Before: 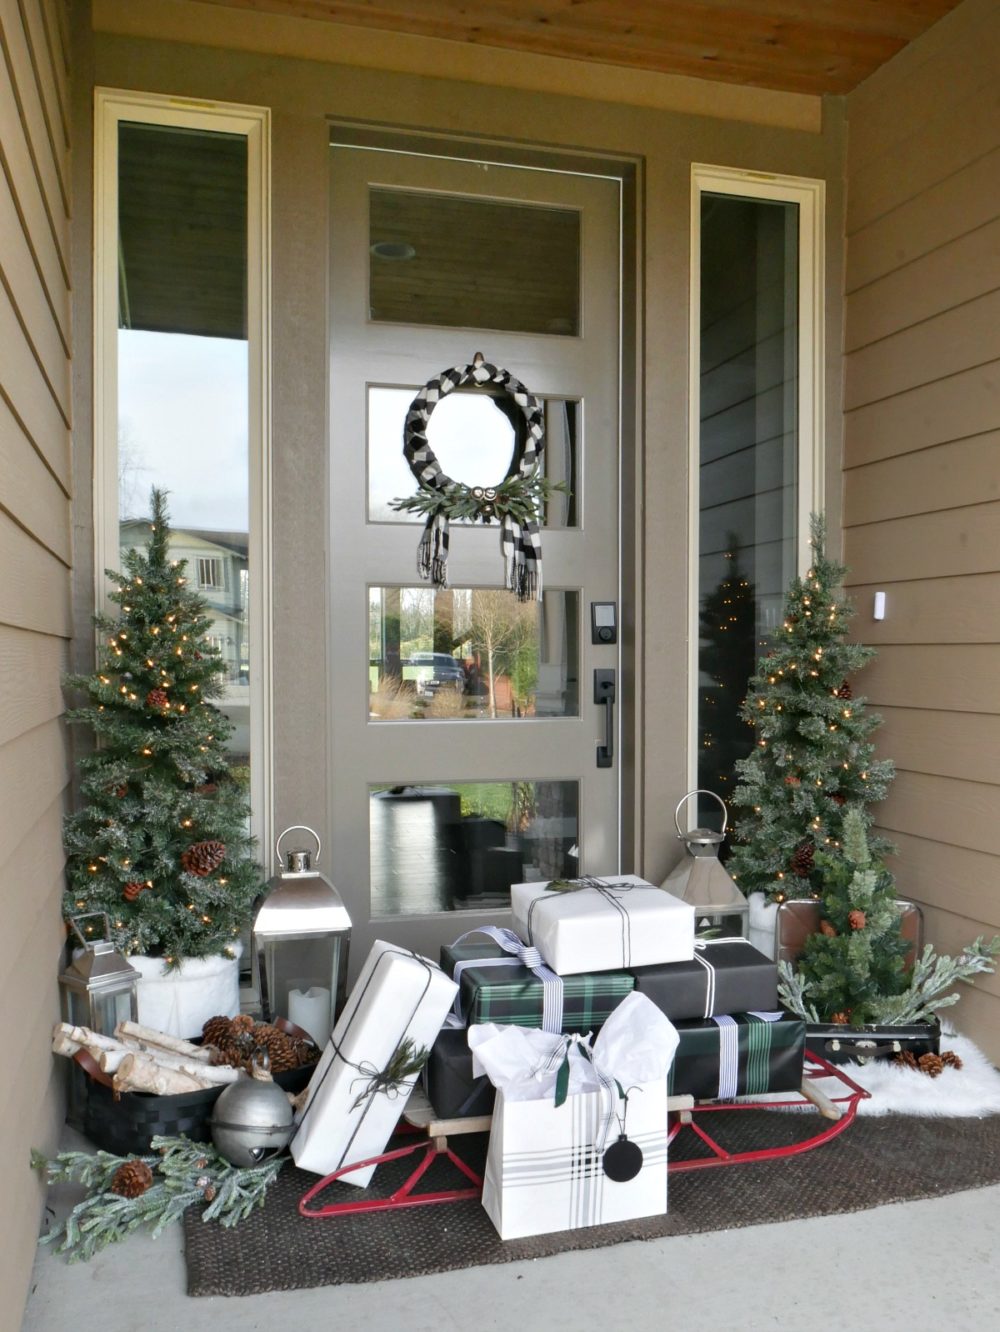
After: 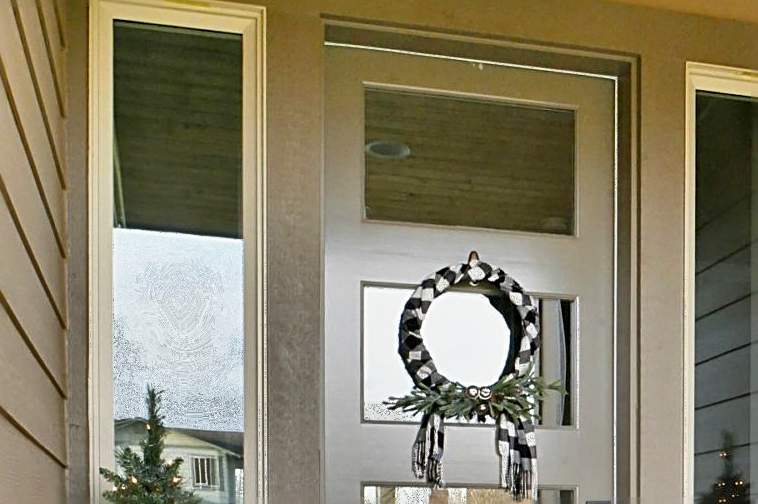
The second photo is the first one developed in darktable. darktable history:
filmic rgb: black relative exposure -15.04 EV, white relative exposure 3 EV, target black luminance 0%, hardness 9.21, latitude 98.62%, contrast 0.914, shadows ↔ highlights balance 0.335%
color balance rgb: perceptual saturation grading › global saturation 0.408%, global vibrance 14.376%
sharpen: radius 2.716, amount 0.675
shadows and highlights: shadows 20.79, highlights -81.26, soften with gaussian
crop: left 0.574%, top 7.636%, right 23.605%, bottom 54.489%
exposure: black level correction 0, exposure 0.701 EV, compensate highlight preservation false
tone equalizer: edges refinement/feathering 500, mask exposure compensation -1.57 EV, preserve details guided filter
